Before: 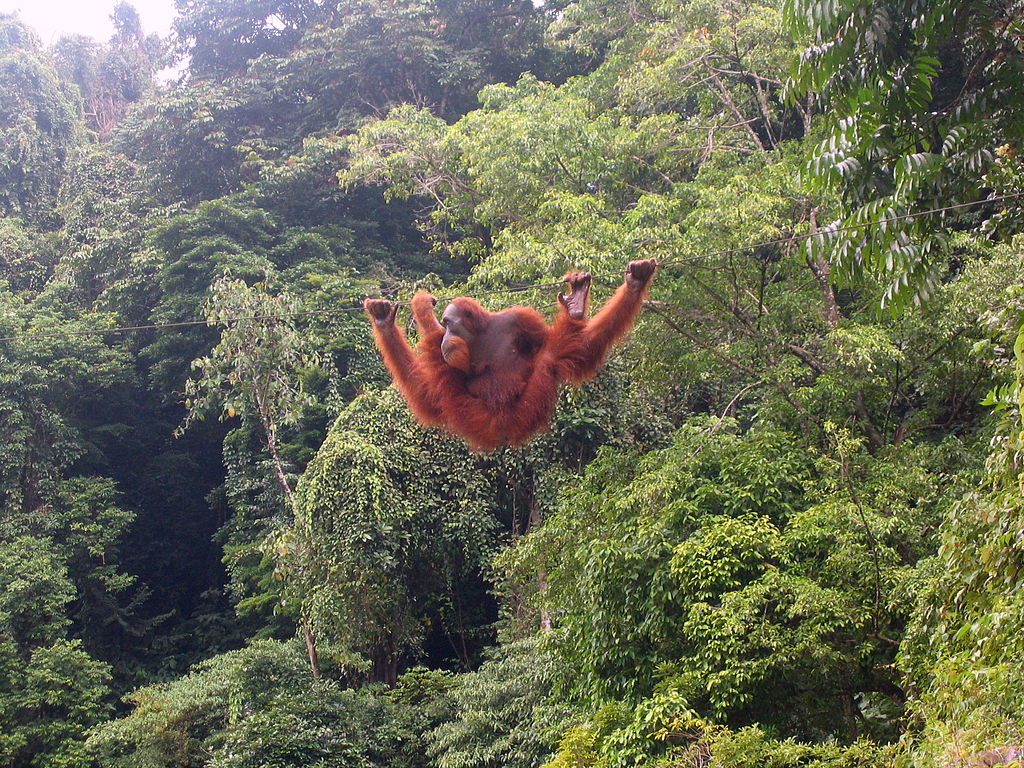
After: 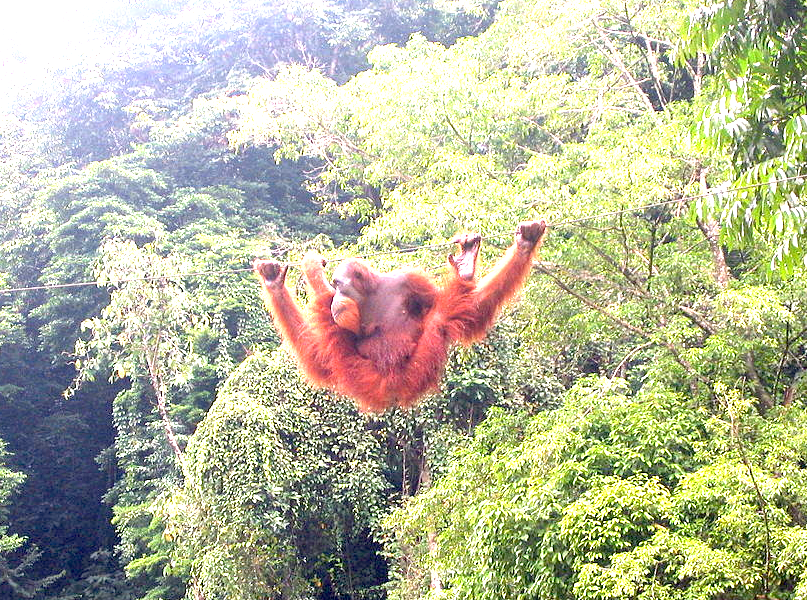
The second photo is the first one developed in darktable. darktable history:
crop and rotate: left 10.77%, top 5.1%, right 10.41%, bottom 16.76%
exposure: black level correction 0.005, exposure 2.084 EV, compensate highlight preservation false
